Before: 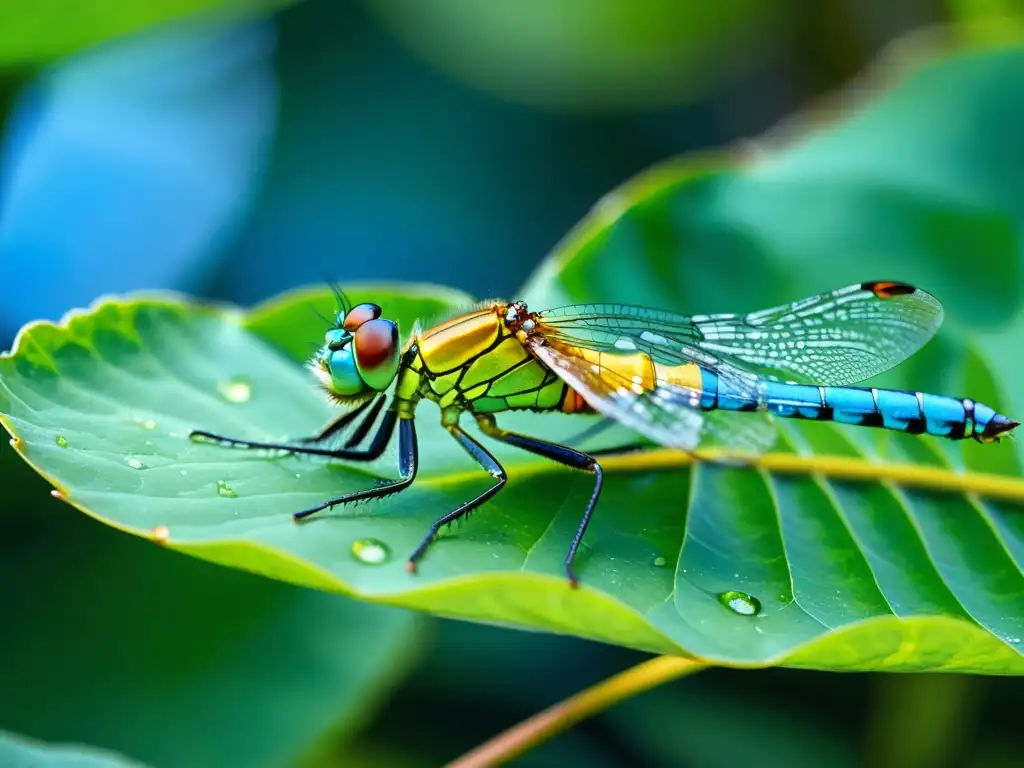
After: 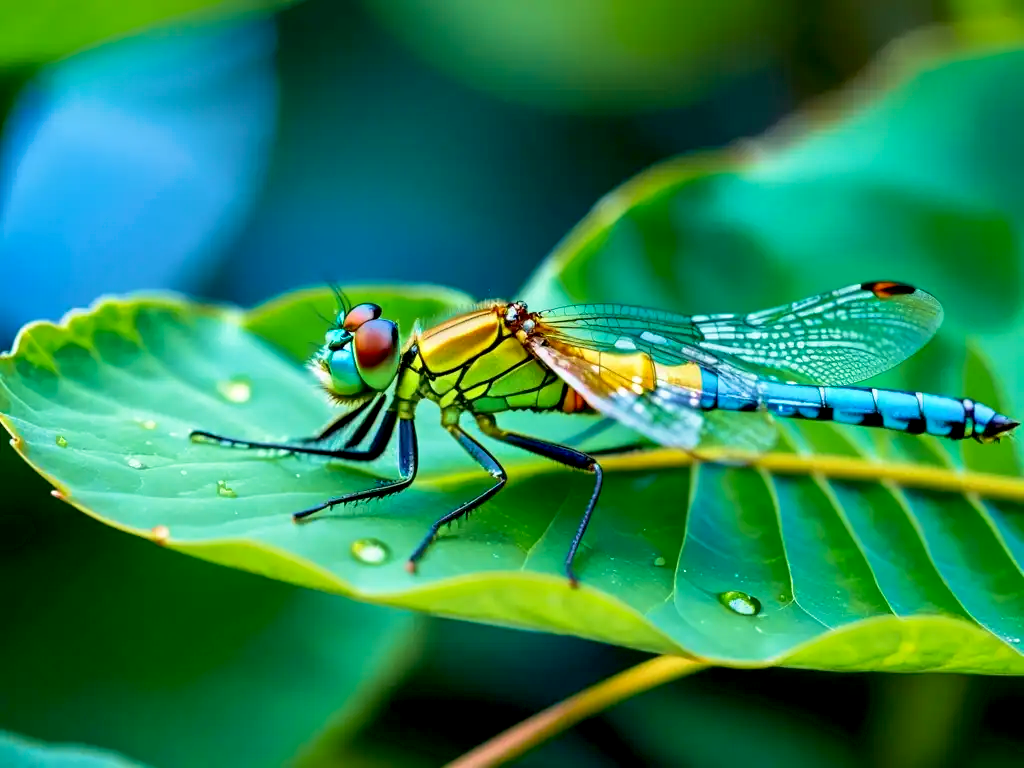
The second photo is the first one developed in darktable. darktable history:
velvia: strength 40.15%
exposure: black level correction 0.009, exposure 0.017 EV, compensate highlight preservation false
